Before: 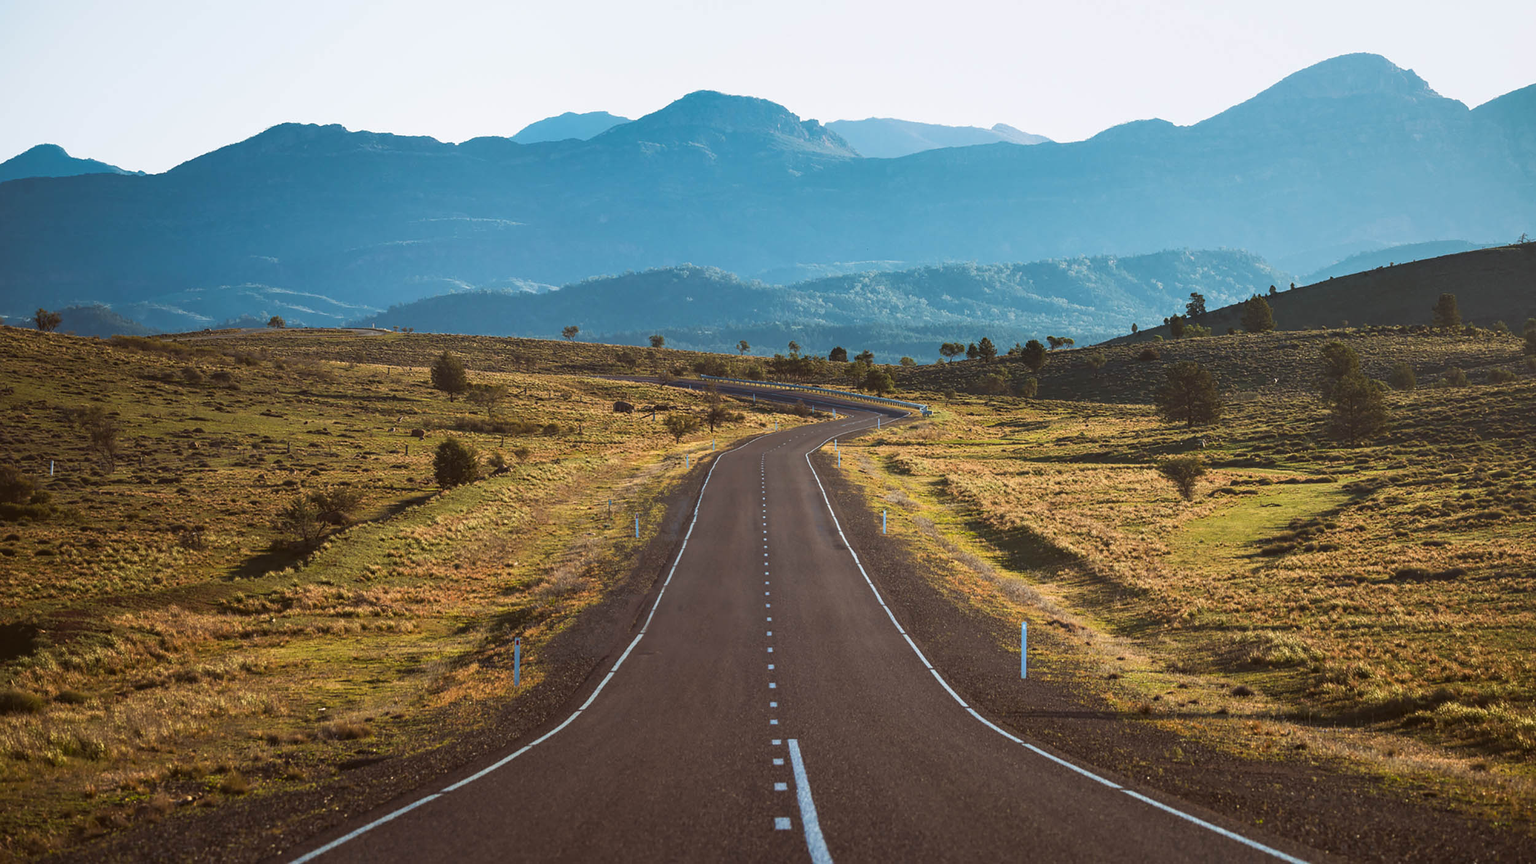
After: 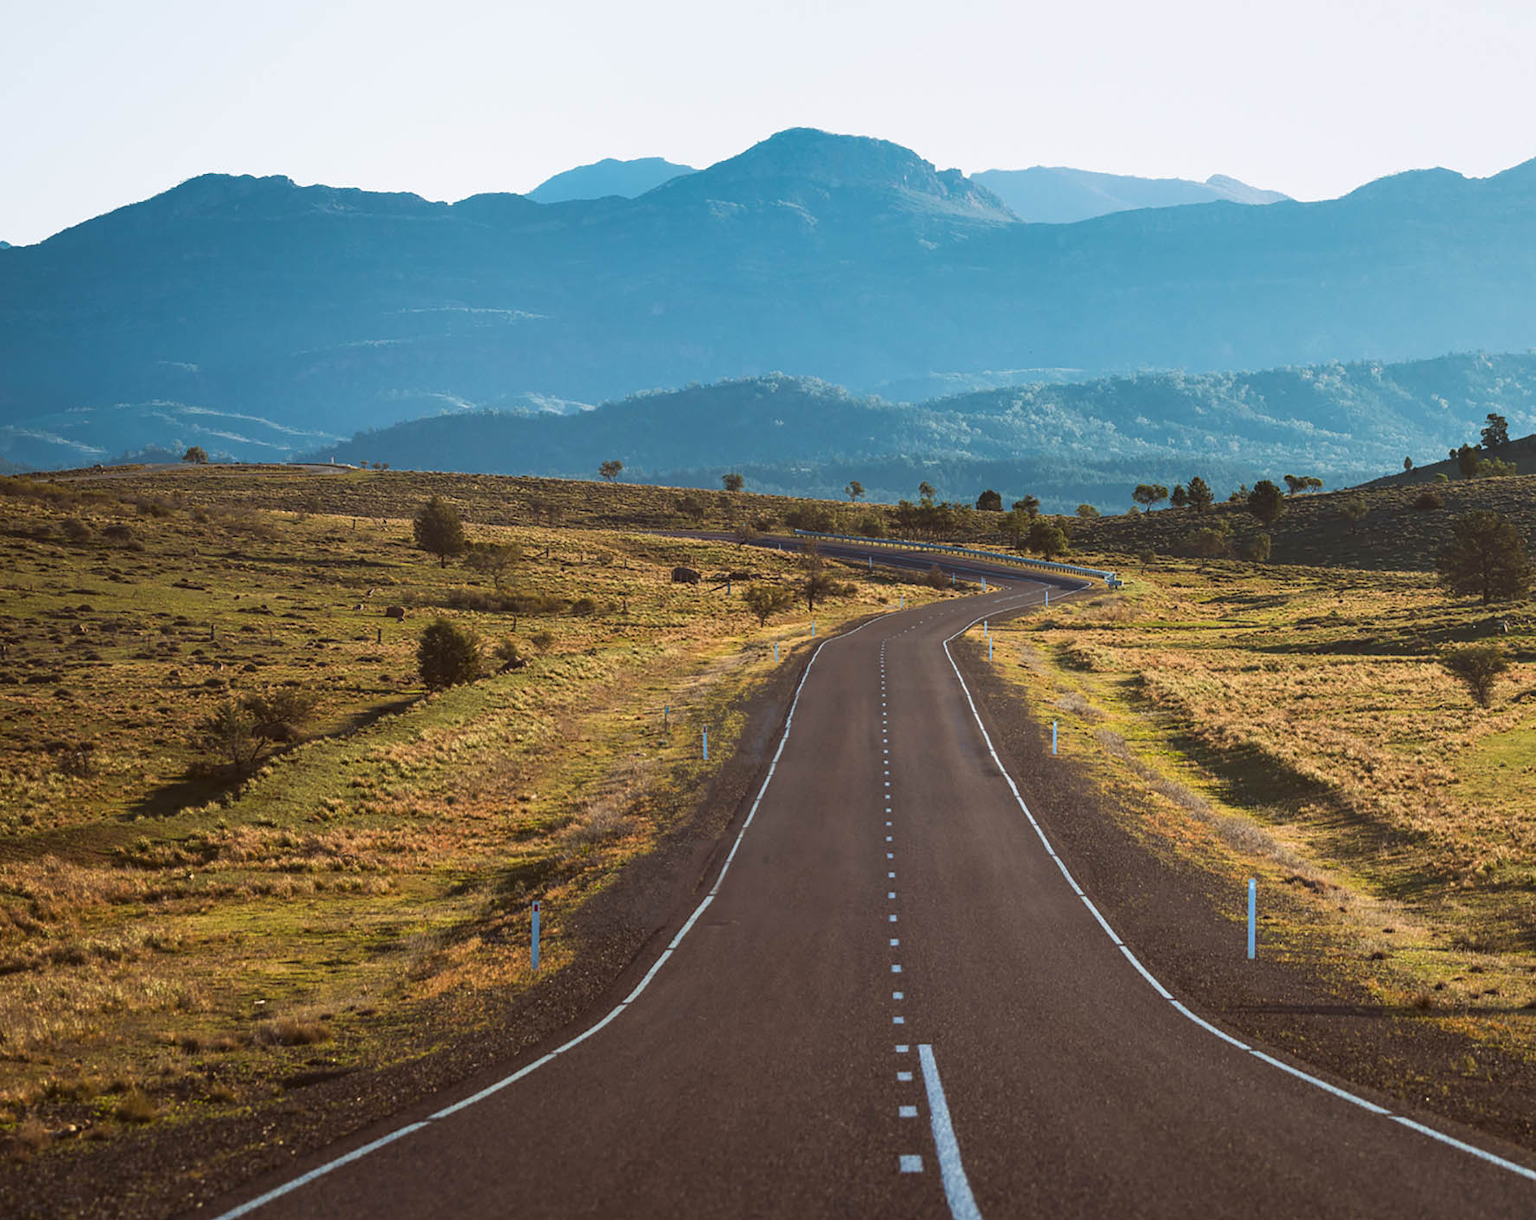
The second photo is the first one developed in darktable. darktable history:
crop and rotate: left 9.061%, right 20.142%
rotate and perspective: automatic cropping original format, crop left 0, crop top 0
